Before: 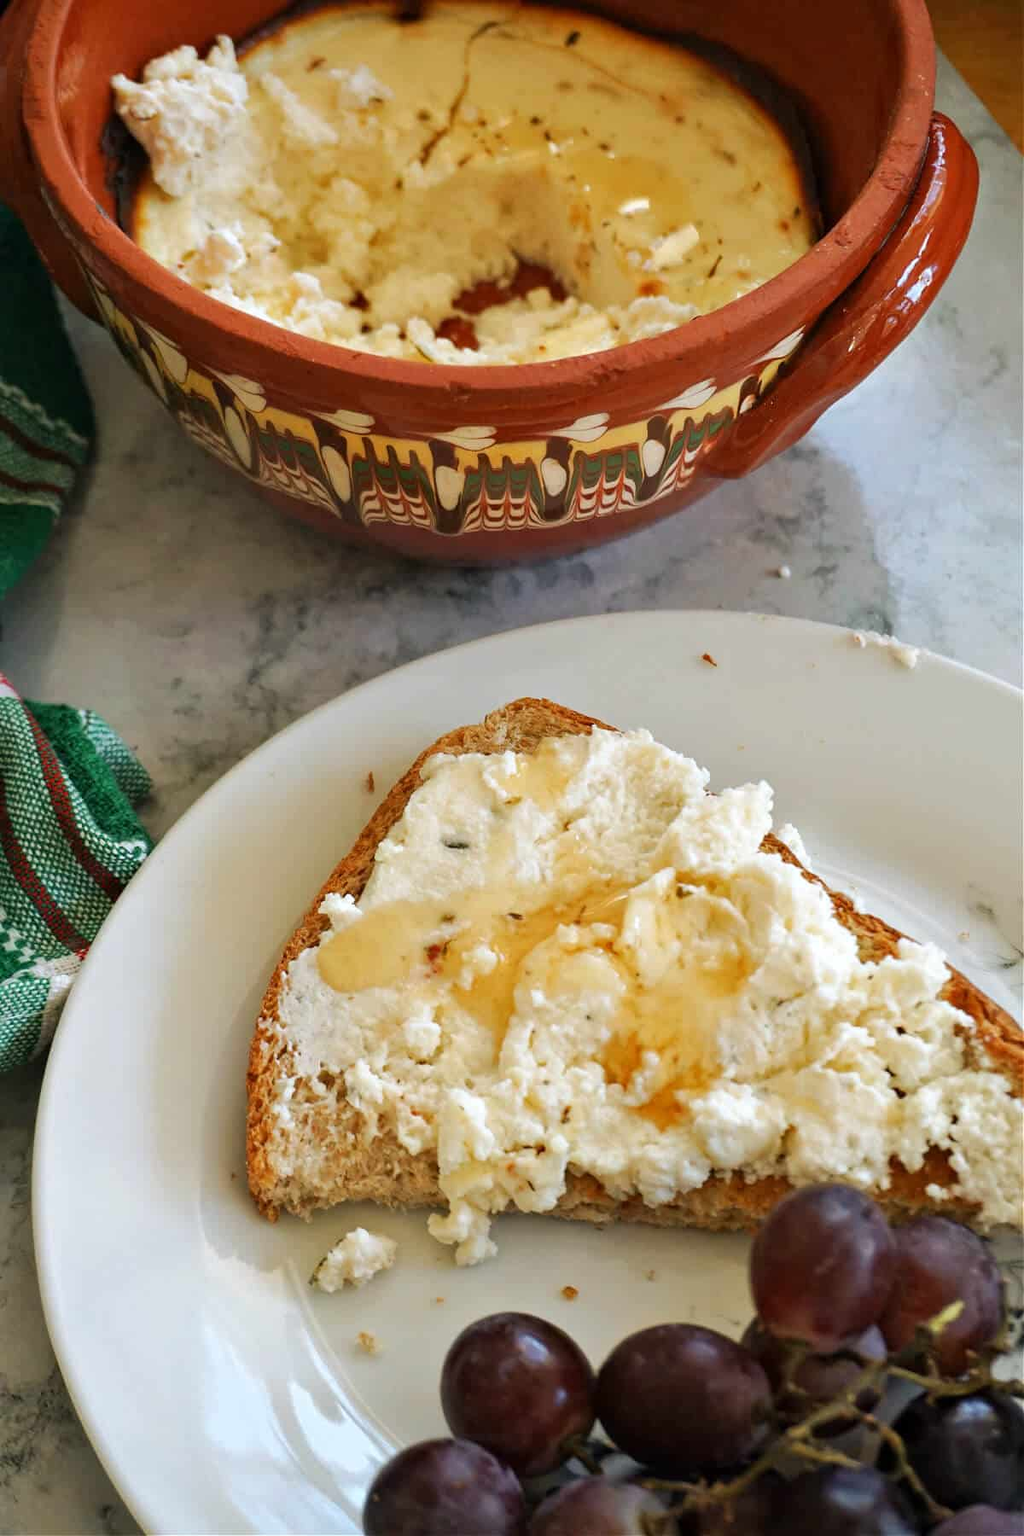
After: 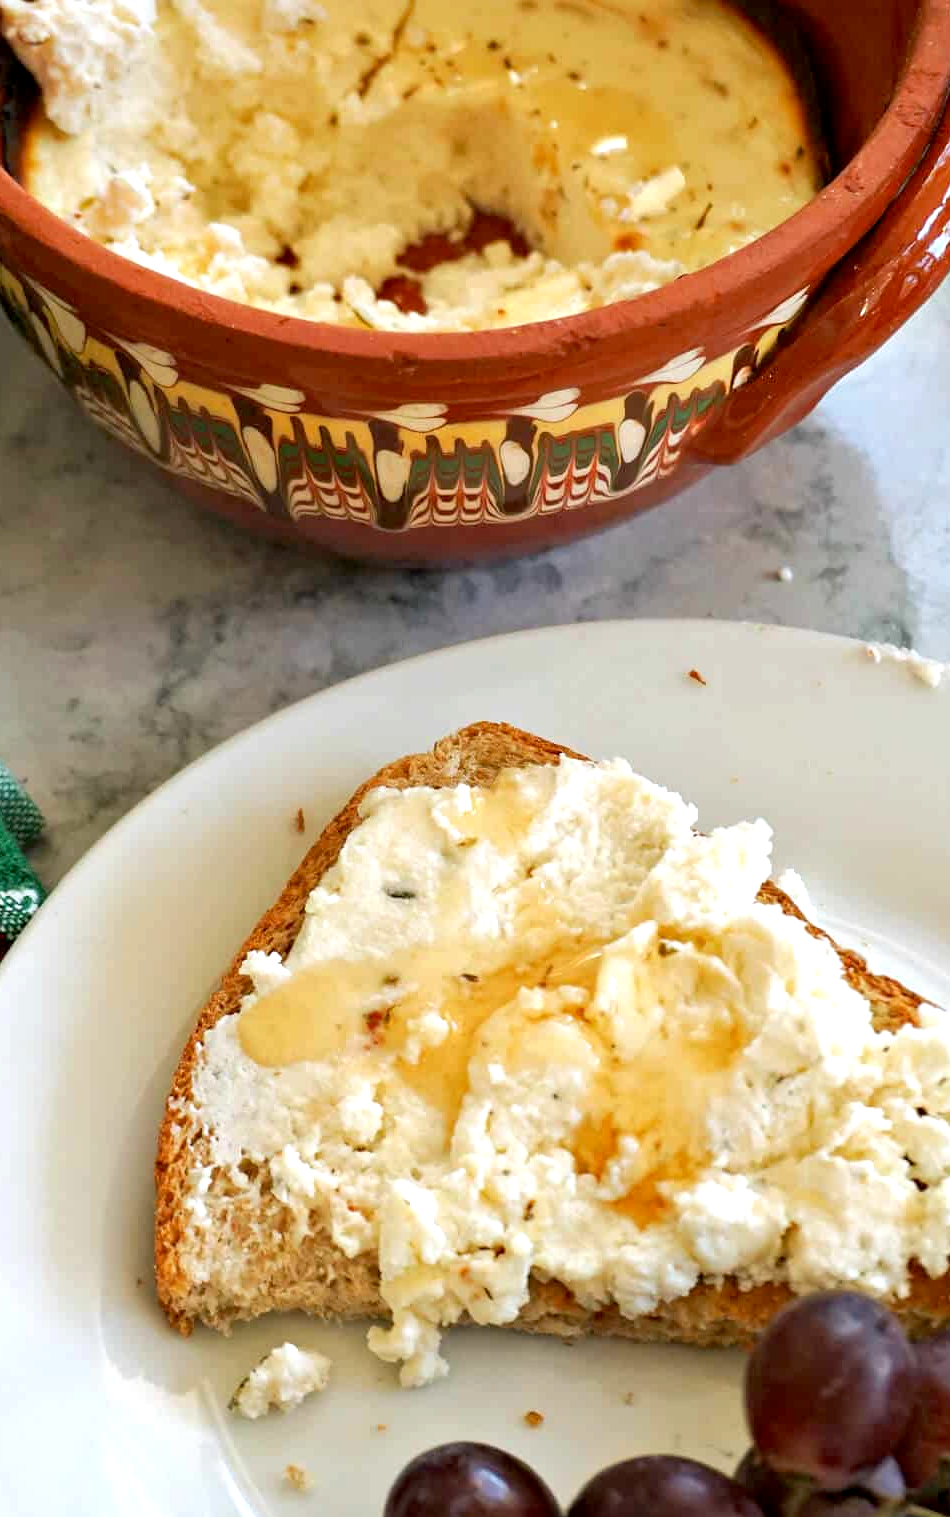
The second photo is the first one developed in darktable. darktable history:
crop: left 11.225%, top 5.381%, right 9.565%, bottom 10.314%
exposure: black level correction 0.005, exposure 0.417 EV, compensate highlight preservation false
